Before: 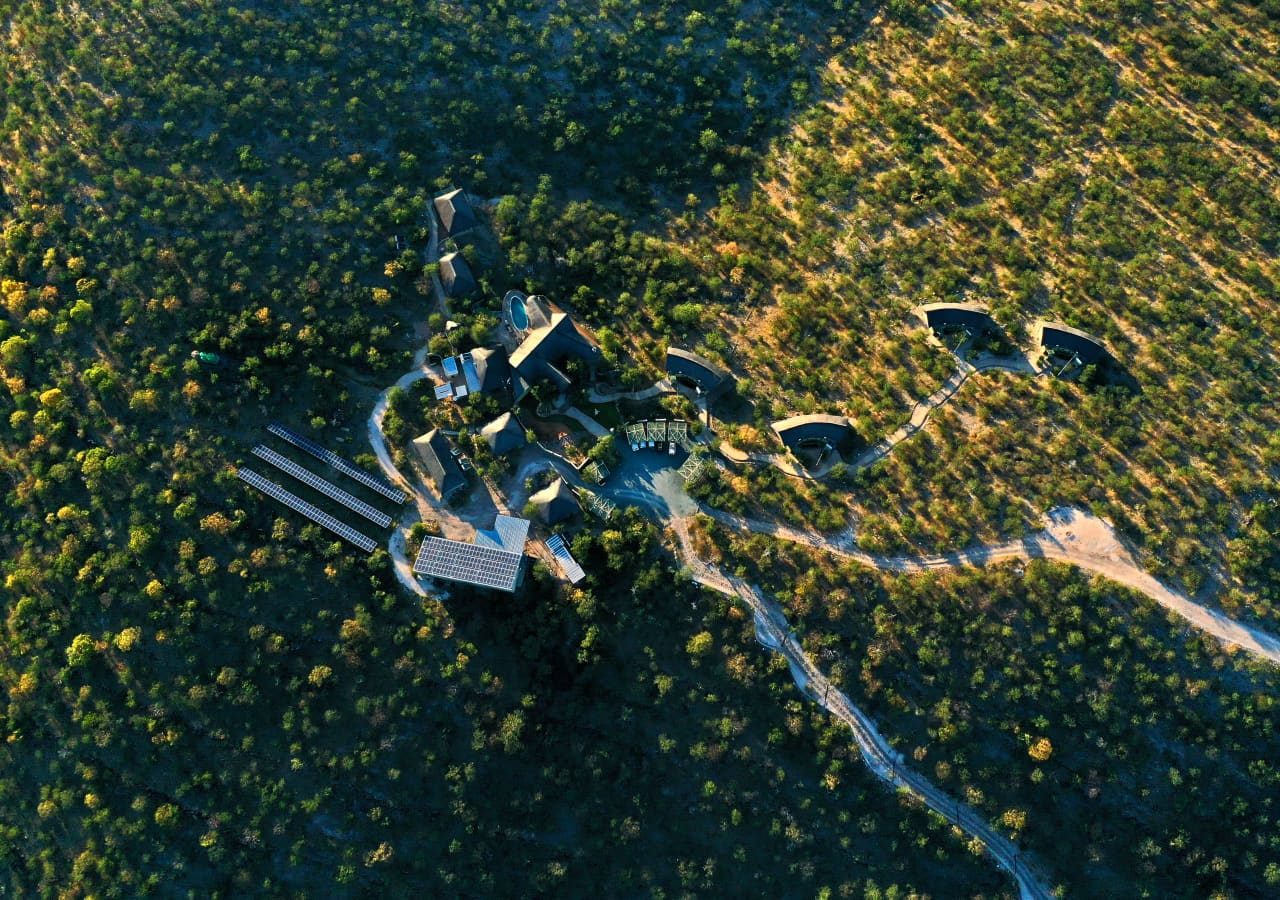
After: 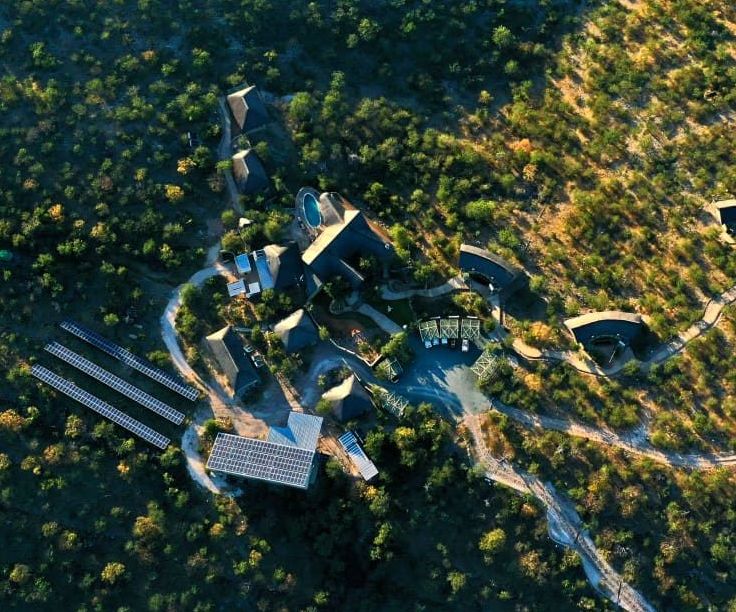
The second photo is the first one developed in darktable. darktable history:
crop: left 16.223%, top 11.465%, right 26.239%, bottom 20.462%
